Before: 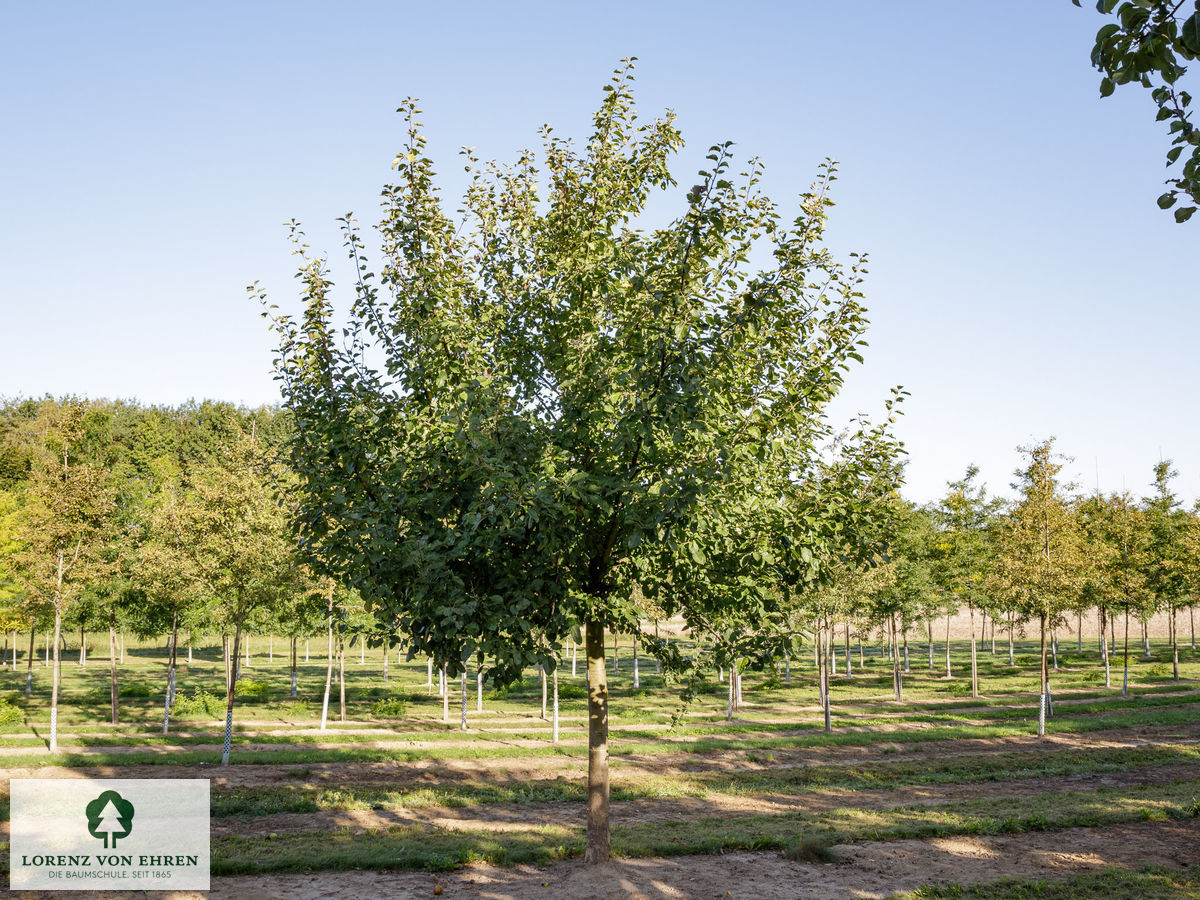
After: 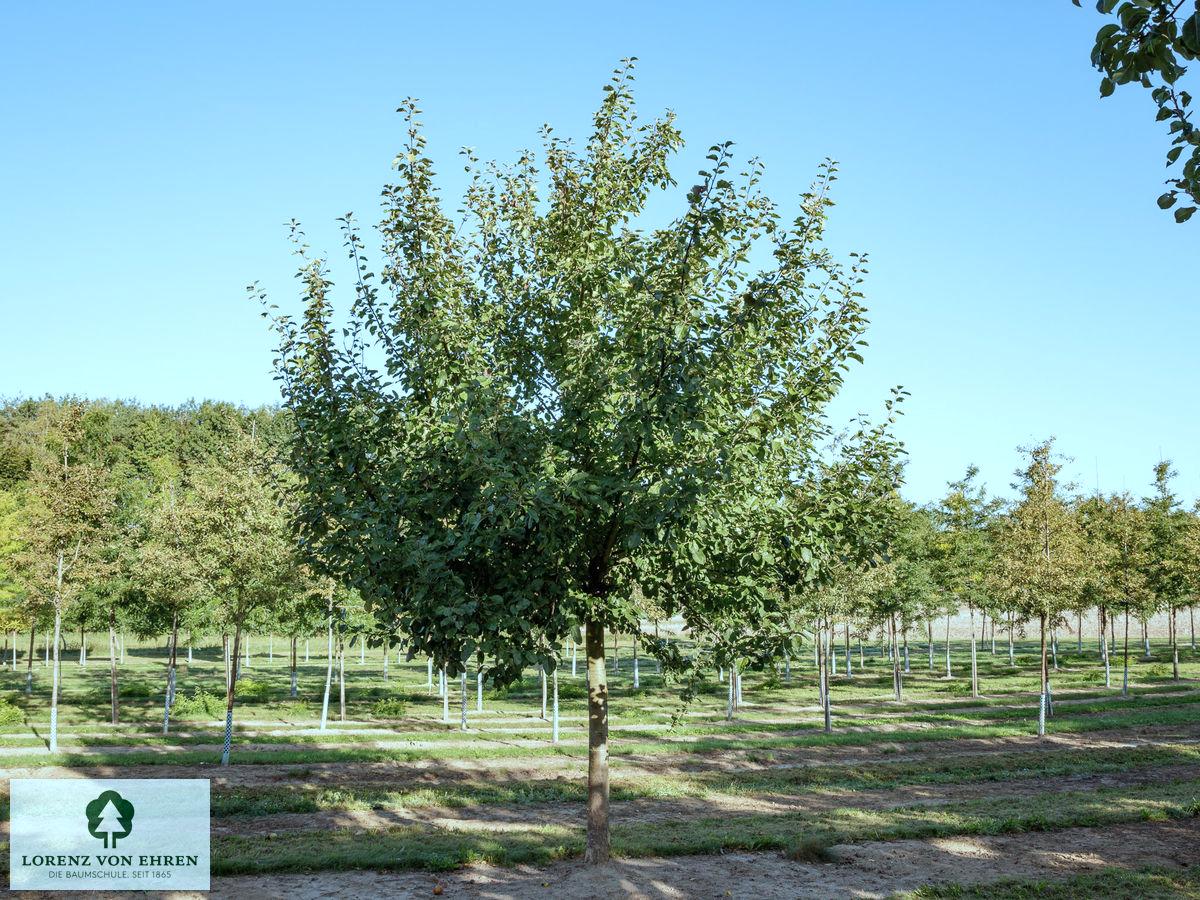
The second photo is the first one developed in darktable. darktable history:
color correction: highlights a* -11.71, highlights b* -15.58
color zones: curves: ch0 [(0, 0.5) (0.143, 0.52) (0.286, 0.5) (0.429, 0.5) (0.571, 0.5) (0.714, 0.5) (0.857, 0.5) (1, 0.5)]; ch1 [(0, 0.489) (0.155, 0.45) (0.286, 0.466) (0.429, 0.5) (0.571, 0.5) (0.714, 0.5) (0.857, 0.5) (1, 0.489)]
